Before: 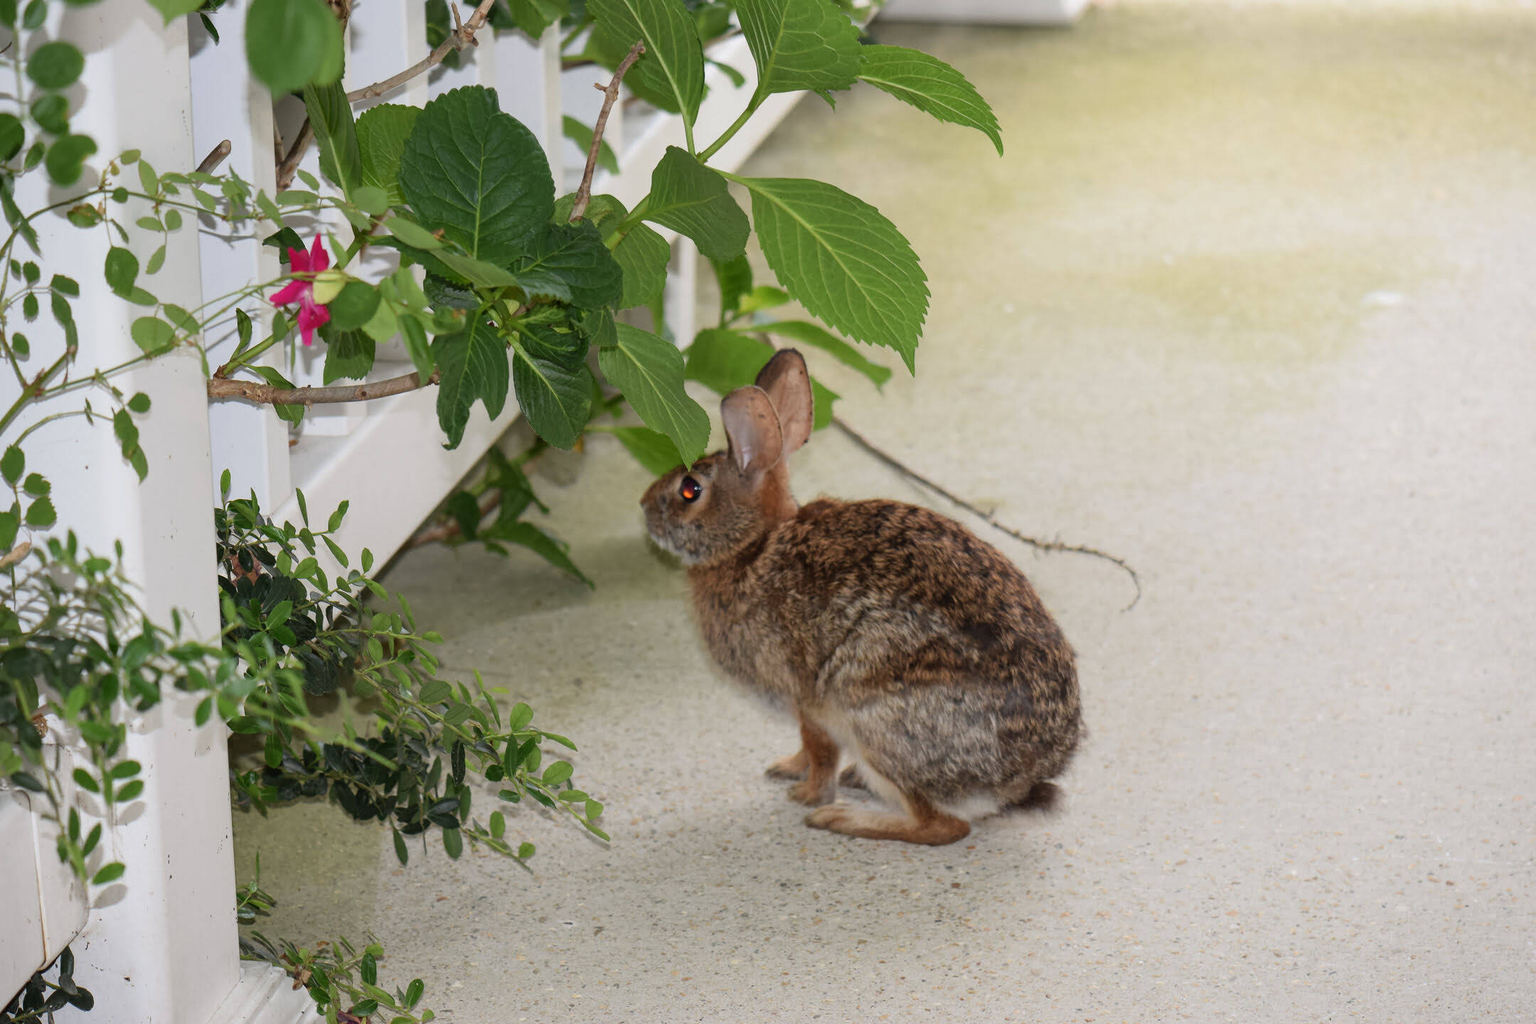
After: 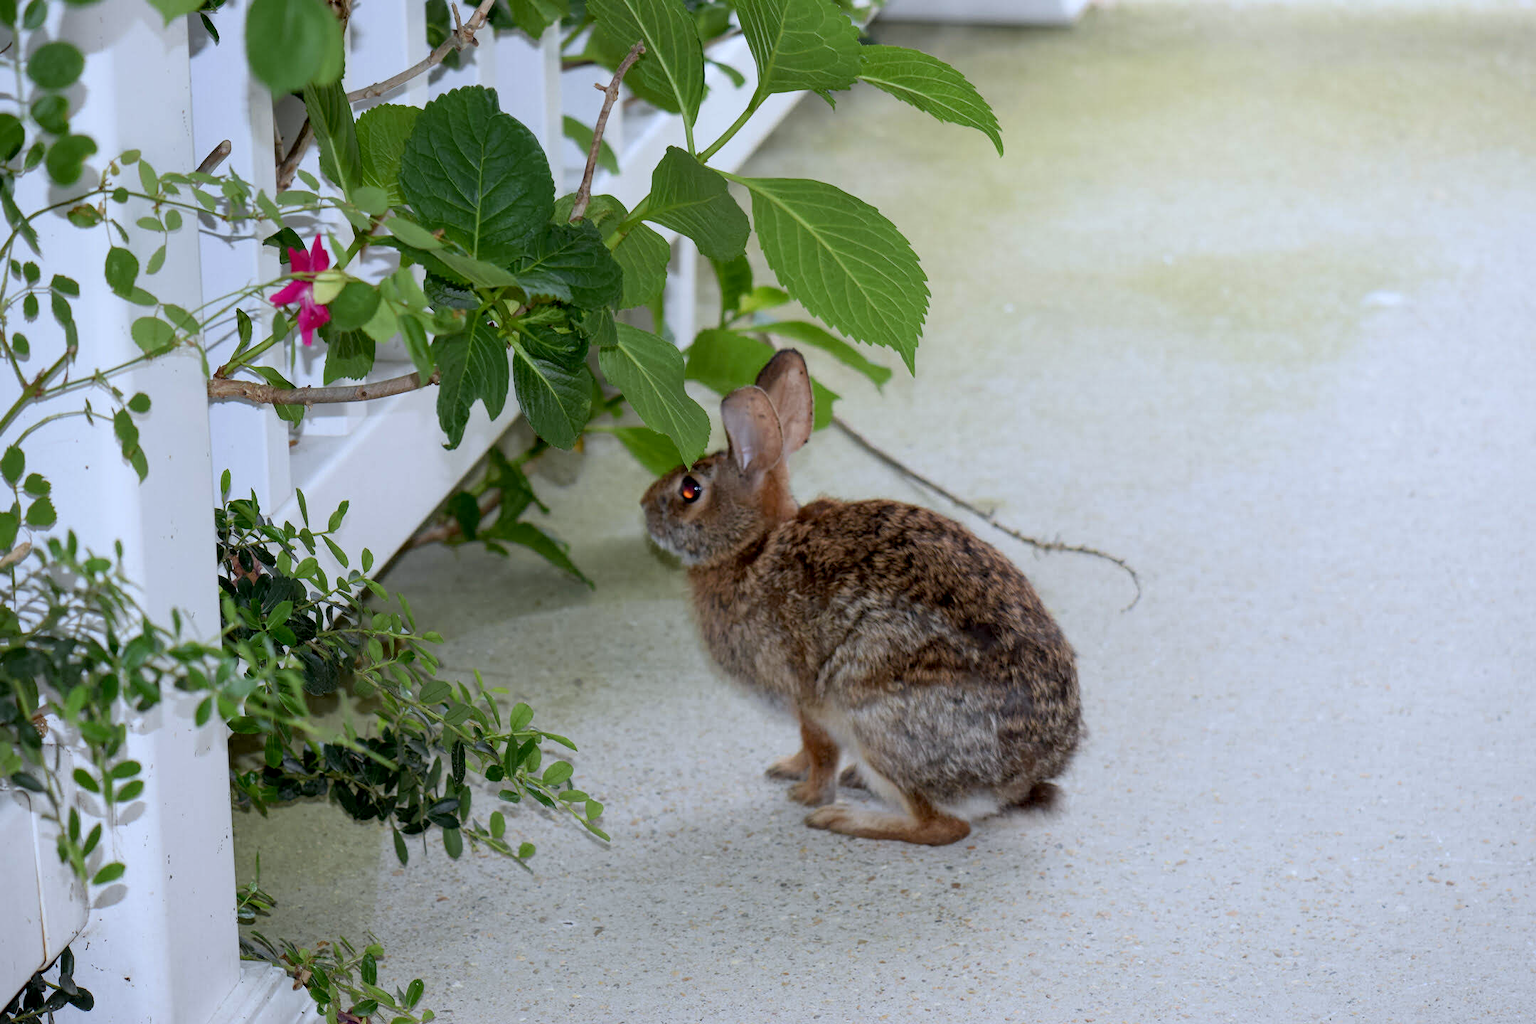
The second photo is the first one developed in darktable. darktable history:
exposure: black level correction 0.009, compensate highlight preservation false
white balance: red 0.931, blue 1.11
